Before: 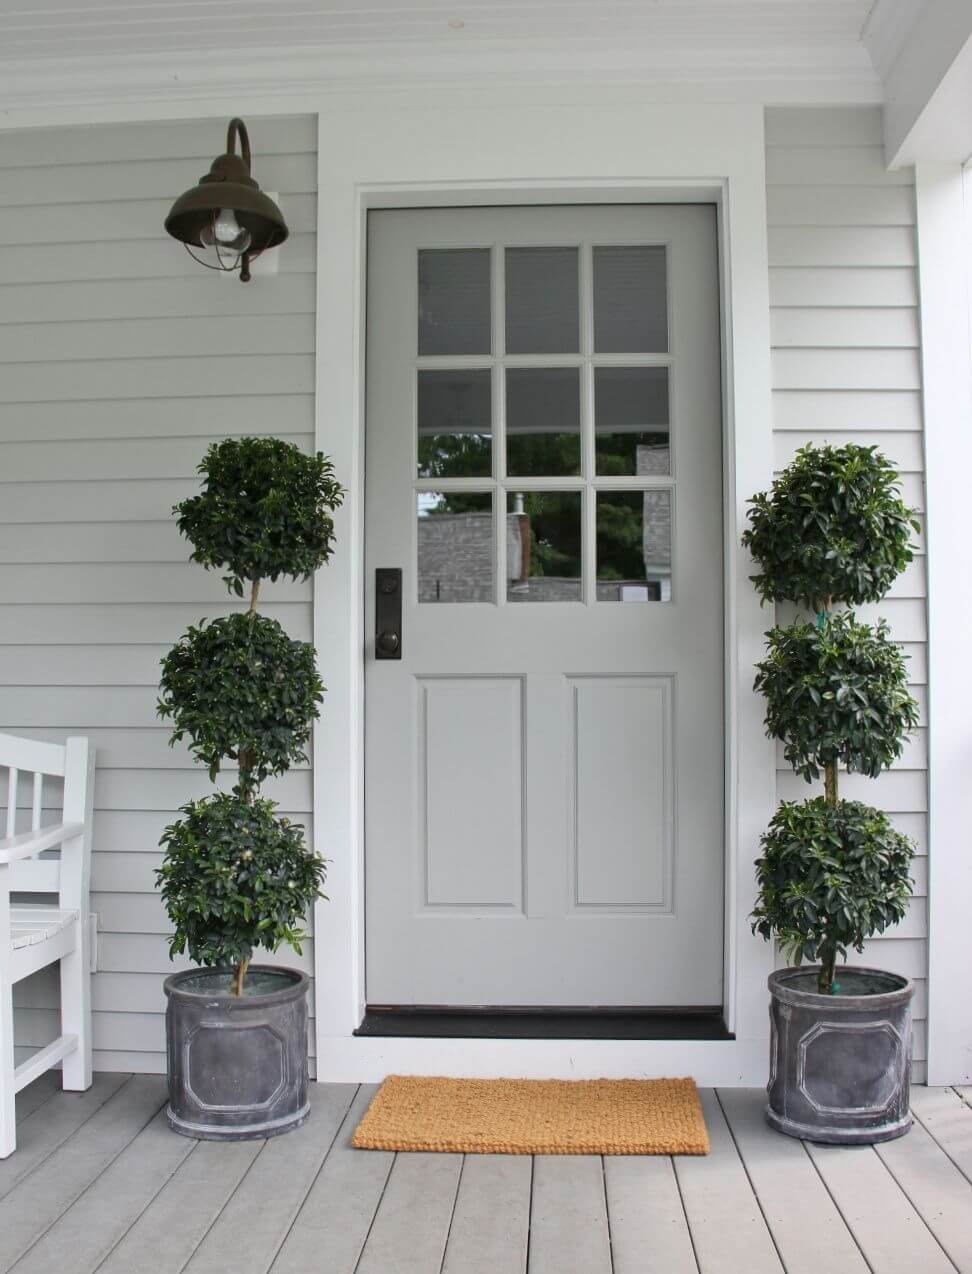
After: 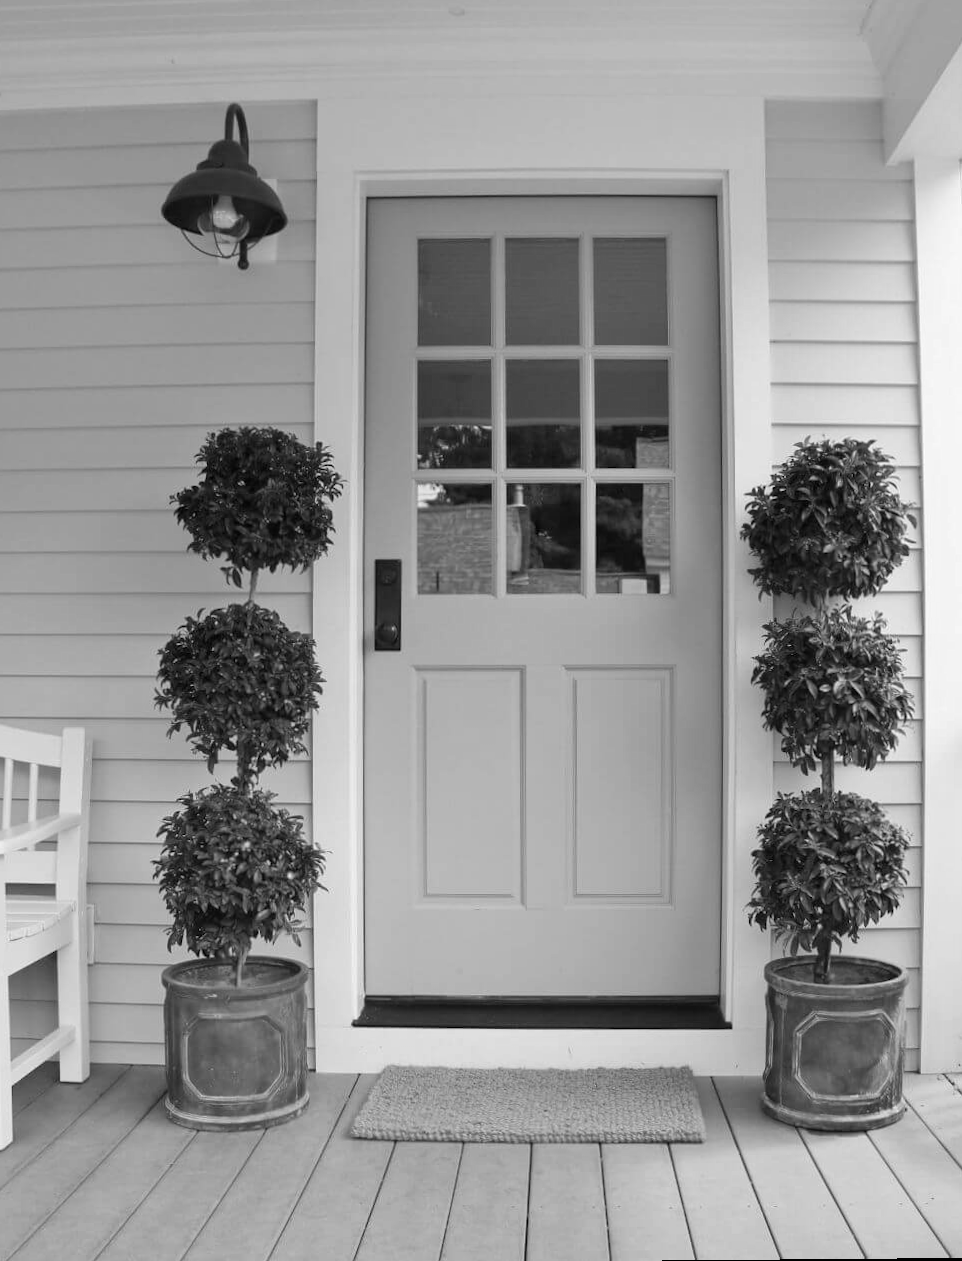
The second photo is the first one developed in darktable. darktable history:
monochrome: on, module defaults
rotate and perspective: rotation 0.174°, lens shift (vertical) 0.013, lens shift (horizontal) 0.019, shear 0.001, automatic cropping original format, crop left 0.007, crop right 0.991, crop top 0.016, crop bottom 0.997
